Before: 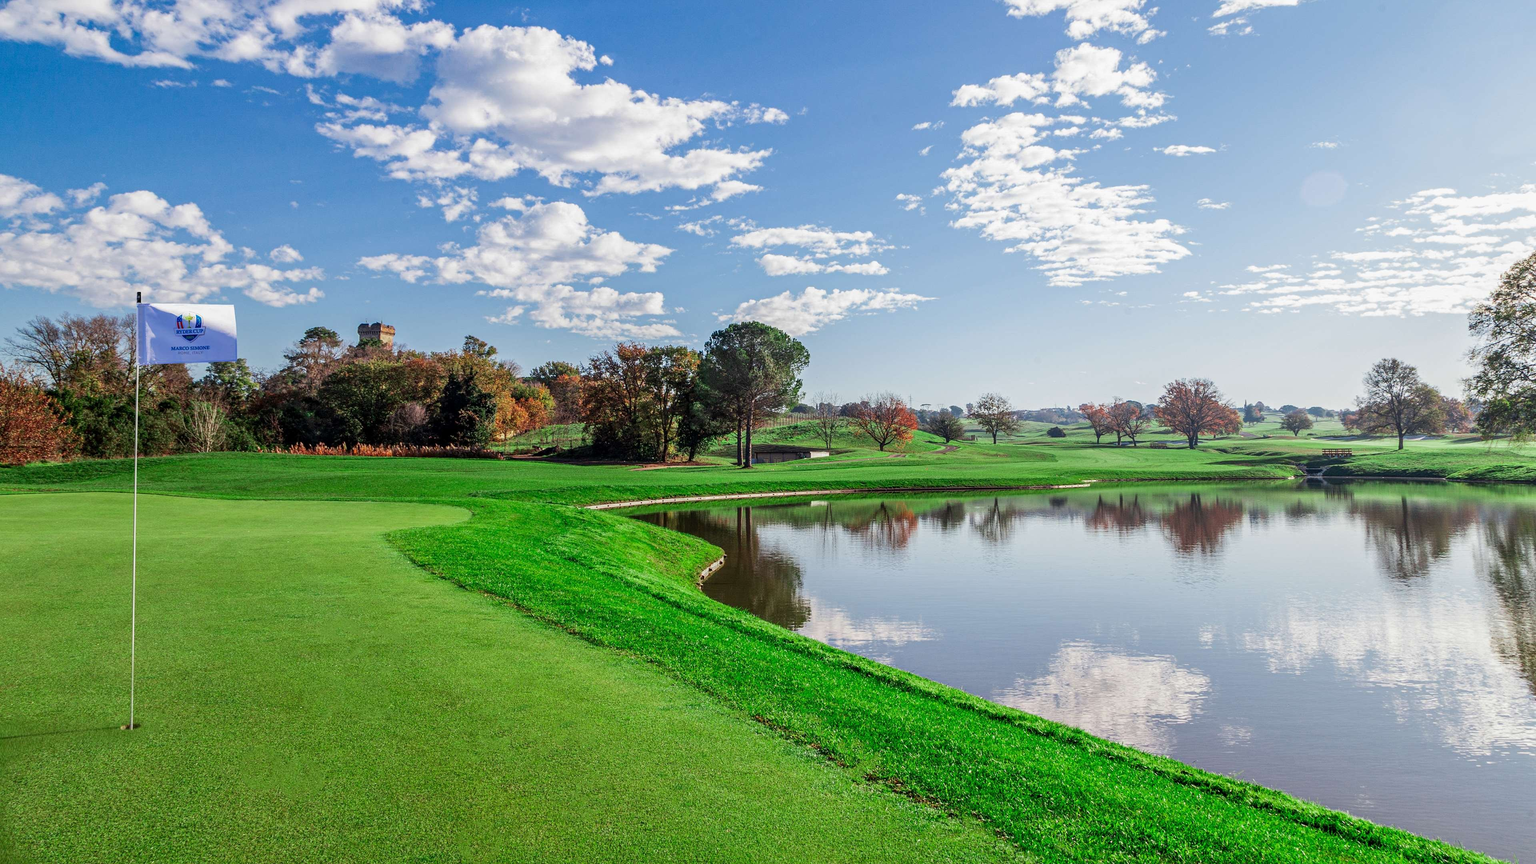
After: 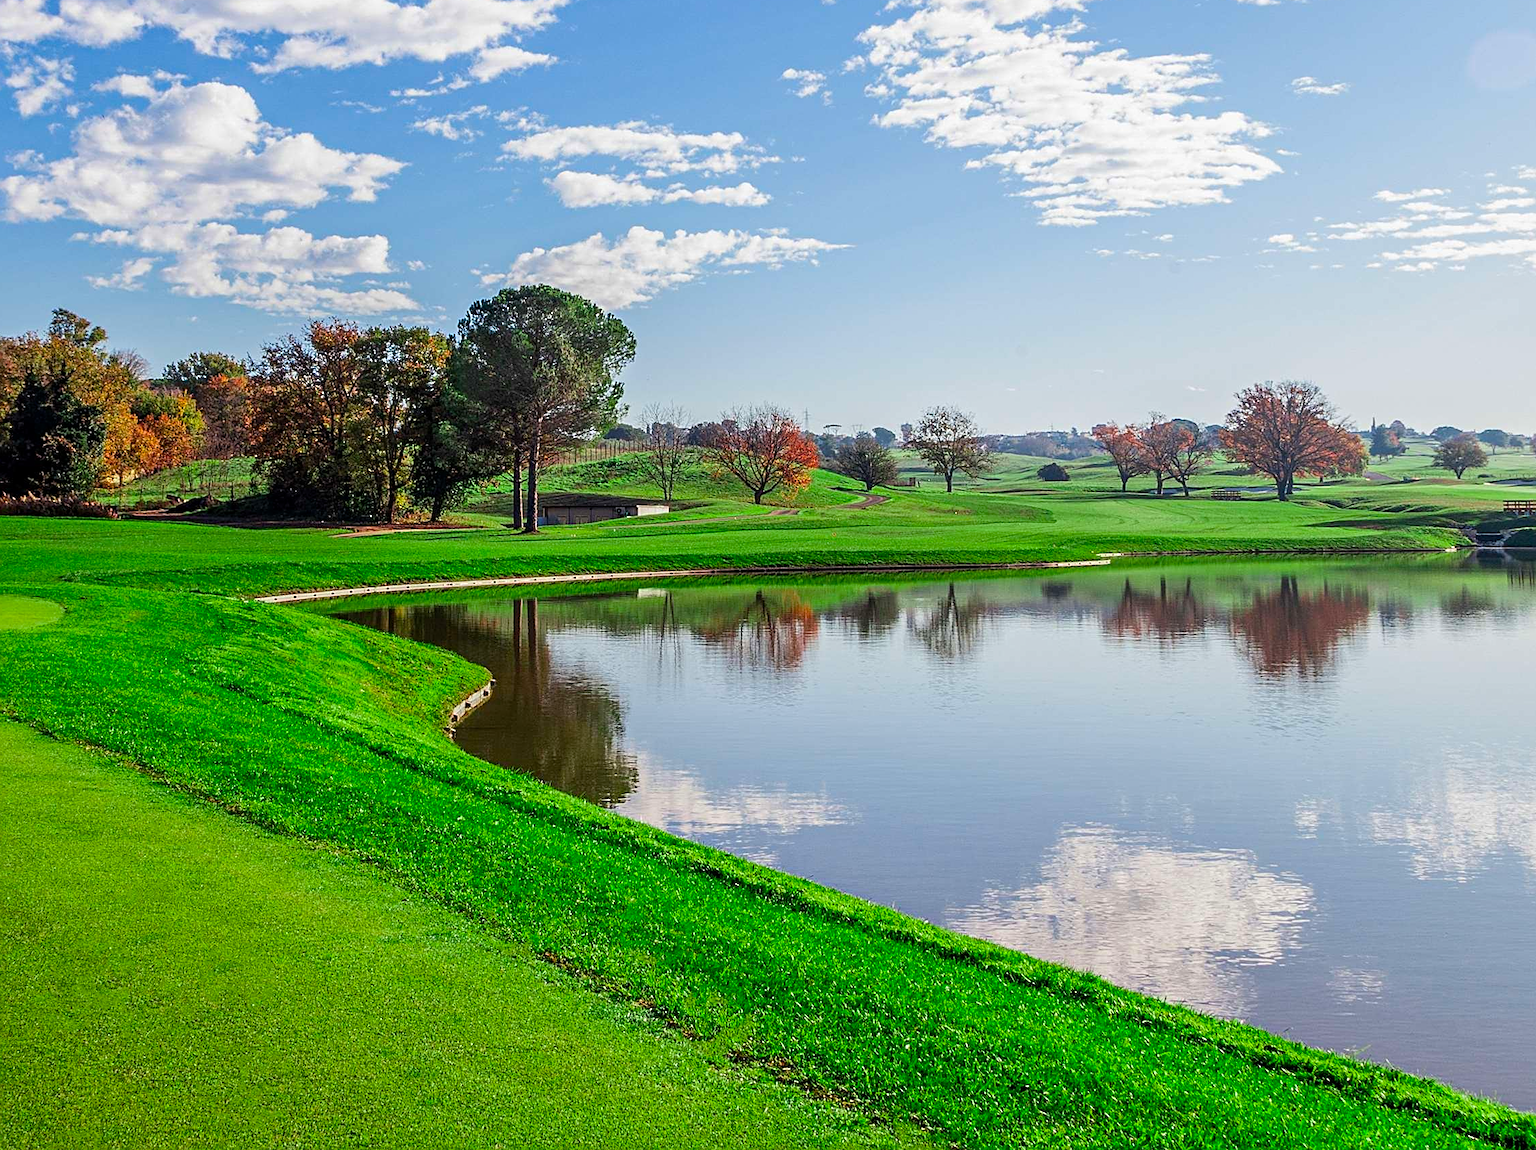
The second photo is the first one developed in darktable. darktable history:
sharpen: on, module defaults
crop and rotate: left 28.256%, top 17.734%, right 12.656%, bottom 3.573%
color balance rgb: perceptual saturation grading › global saturation 20%, global vibrance 20%
